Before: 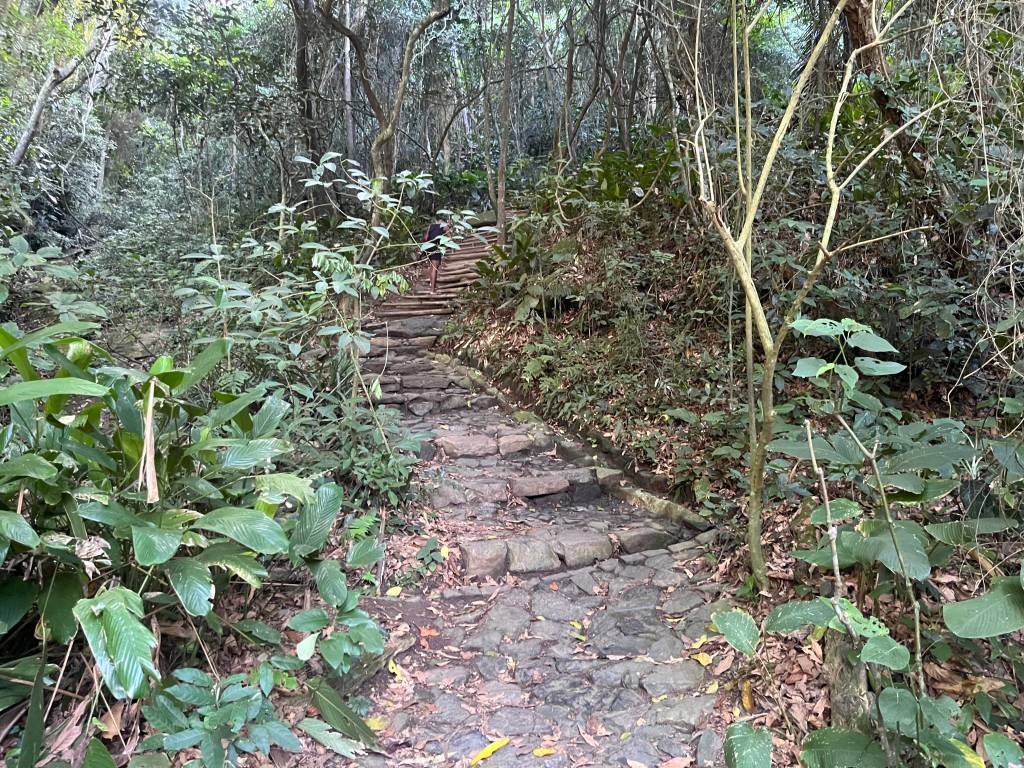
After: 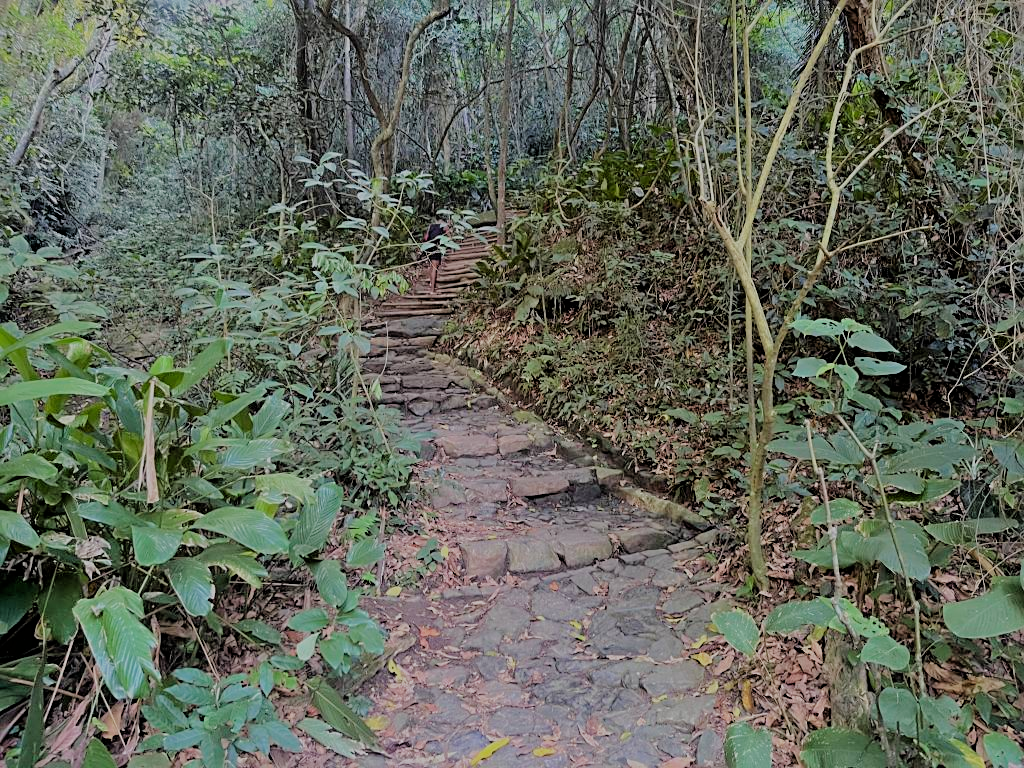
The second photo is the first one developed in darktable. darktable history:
filmic rgb: black relative exposure -5.81 EV, white relative exposure 3.39 EV, hardness 3.68
sharpen: radius 2.485, amount 0.32
velvia: strength 15.61%
tone equalizer: -8 EV -0.025 EV, -7 EV 0.043 EV, -6 EV -0.006 EV, -5 EV 0.004 EV, -4 EV -0.052 EV, -3 EV -0.241 EV, -2 EV -0.647 EV, -1 EV -0.971 EV, +0 EV -0.958 EV, edges refinement/feathering 500, mask exposure compensation -1.57 EV, preserve details no
